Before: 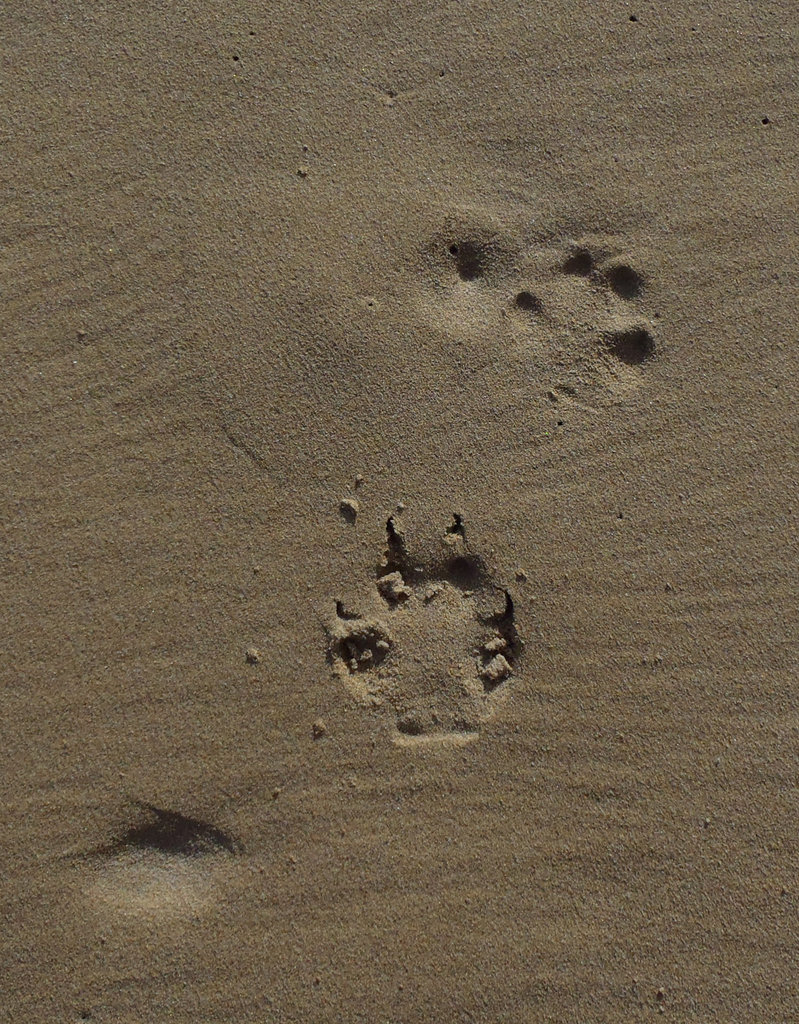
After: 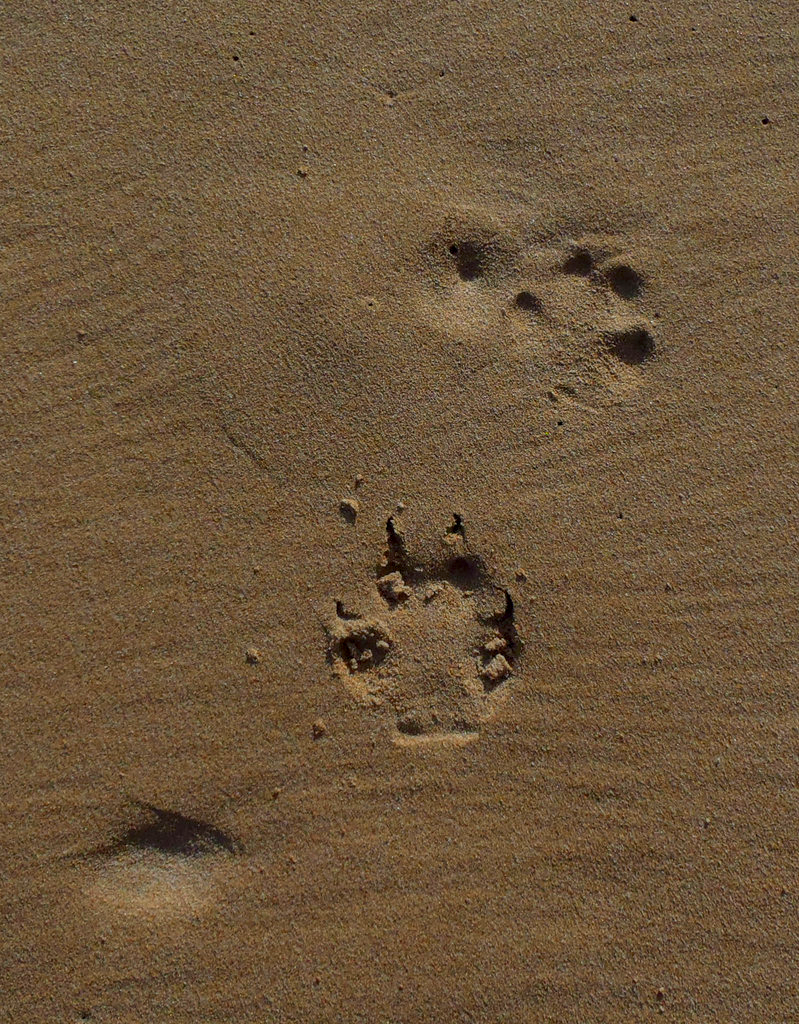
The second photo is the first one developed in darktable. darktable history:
color zones: curves: ch0 [(0.473, 0.374) (0.742, 0.784)]; ch1 [(0.354, 0.737) (0.742, 0.705)]; ch2 [(0.318, 0.421) (0.758, 0.532)]
local contrast: on, module defaults
